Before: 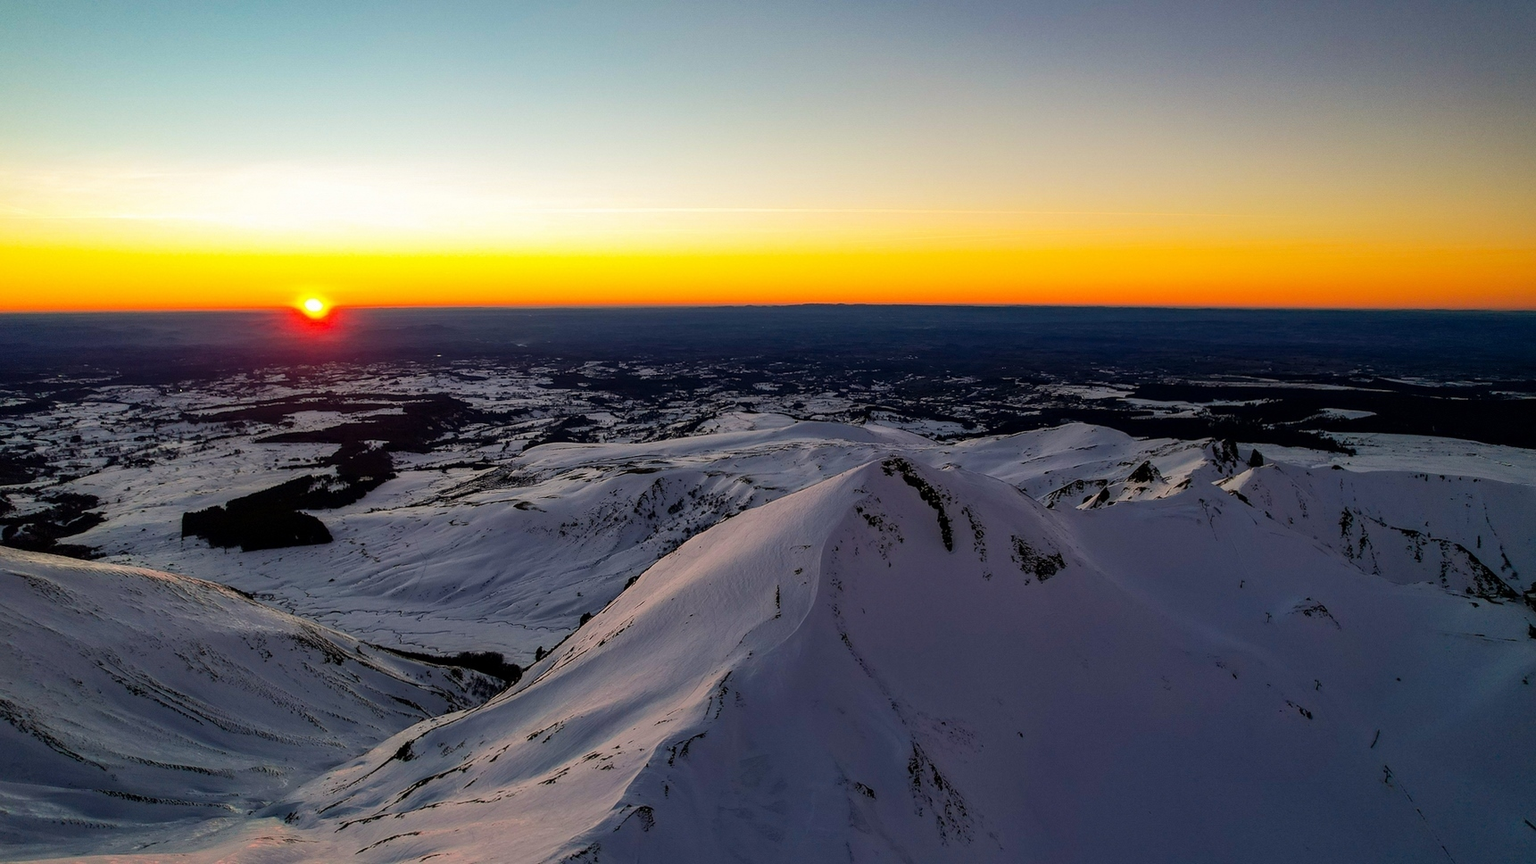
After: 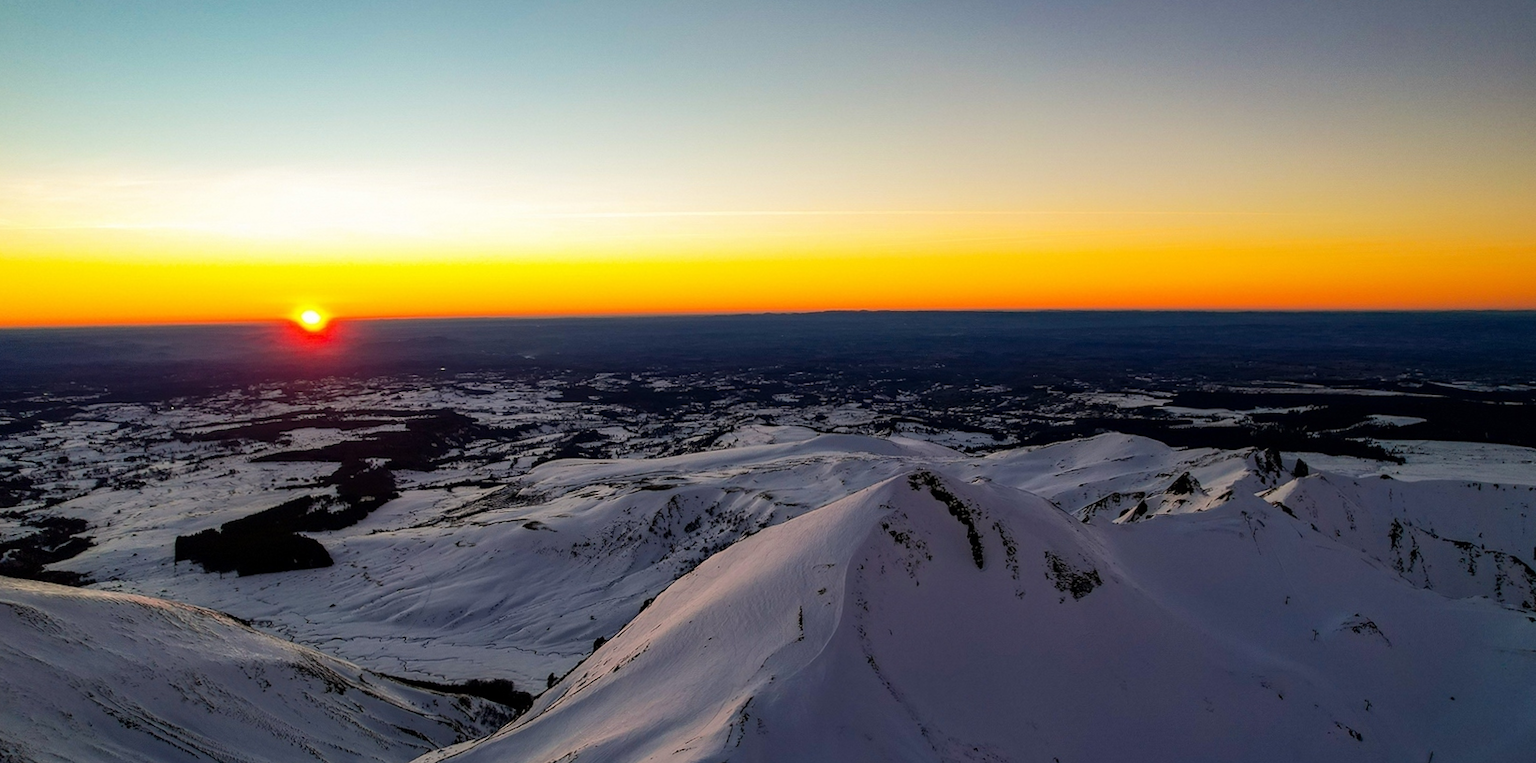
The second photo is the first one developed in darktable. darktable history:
crop and rotate: angle 0.566°, left 0.238%, right 2.732%, bottom 14.147%
